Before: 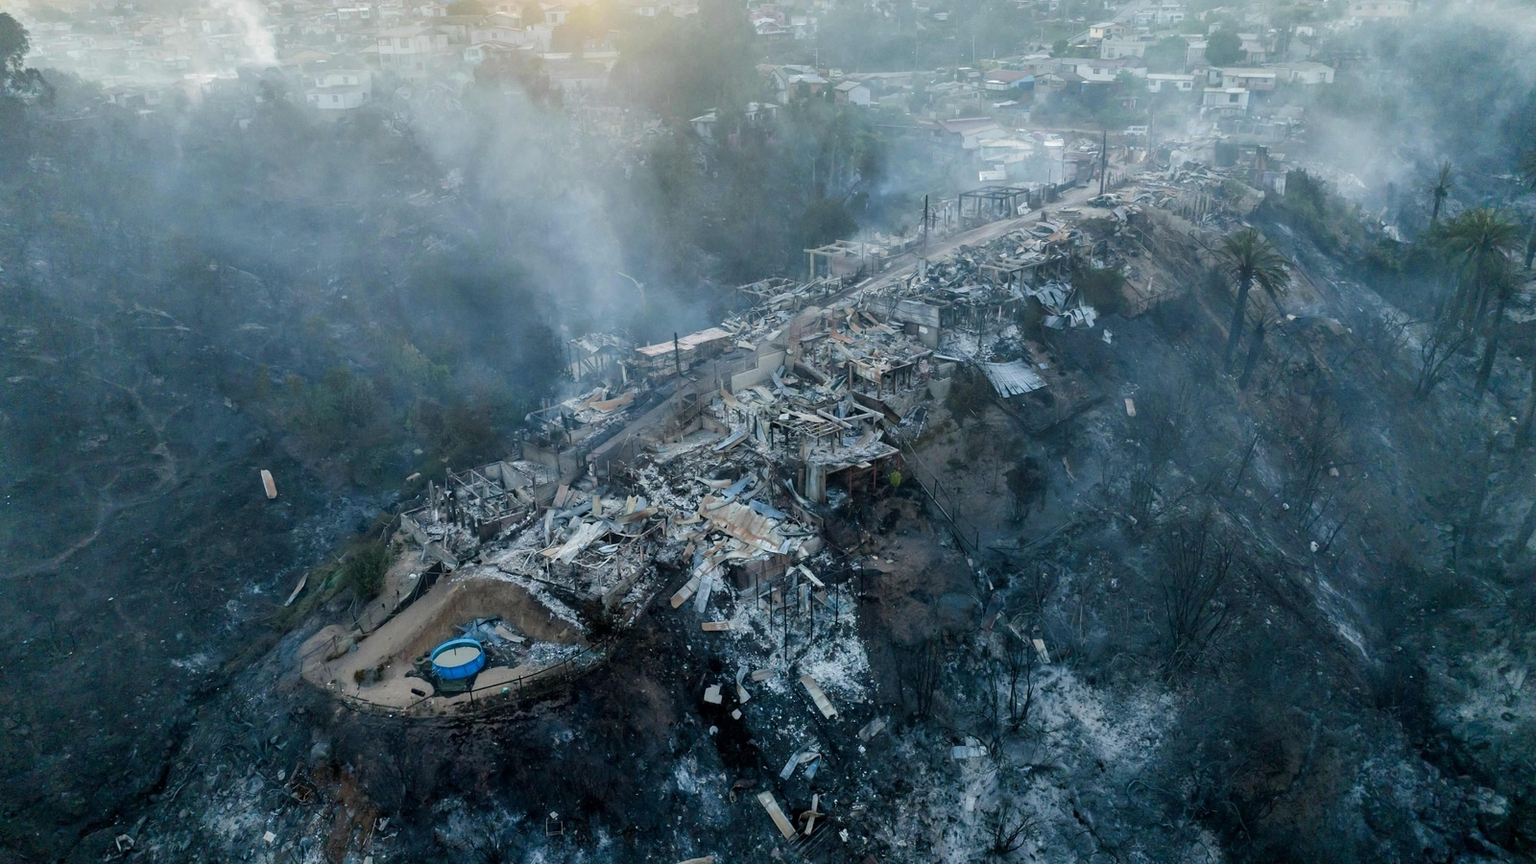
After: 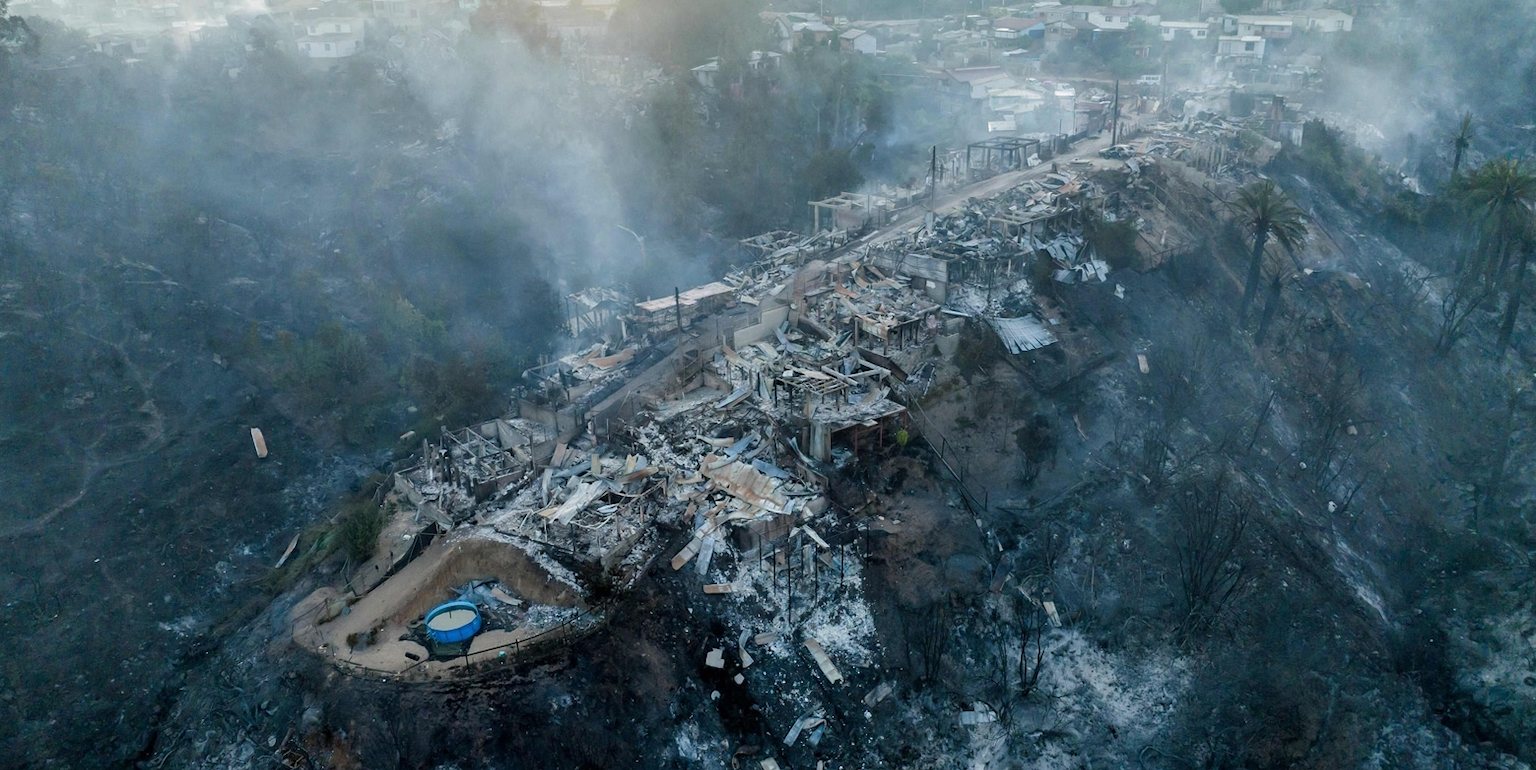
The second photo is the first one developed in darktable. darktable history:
crop: left 1.115%, top 6.131%, right 1.387%, bottom 6.936%
